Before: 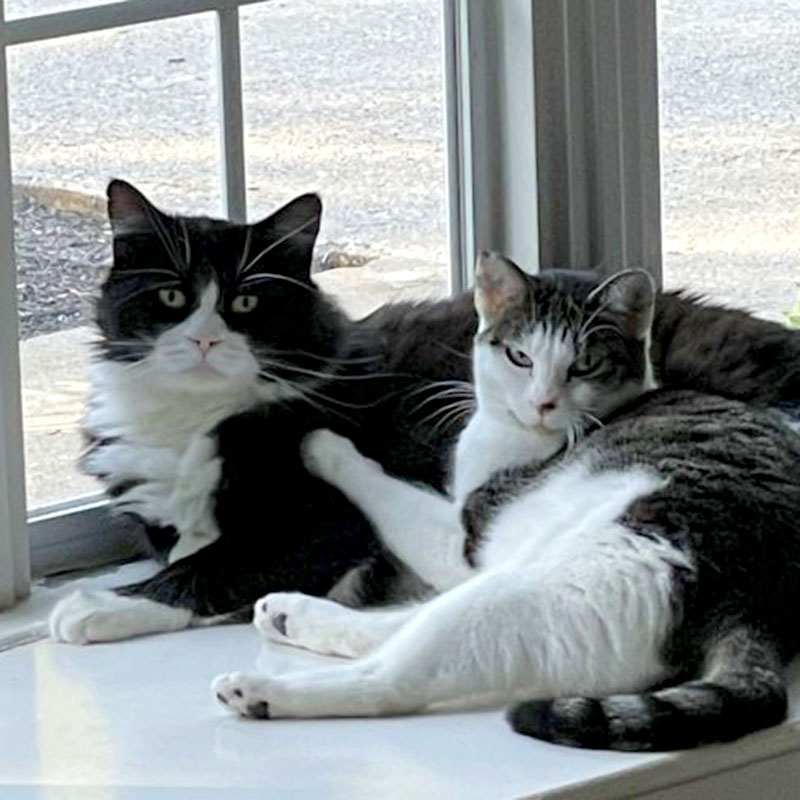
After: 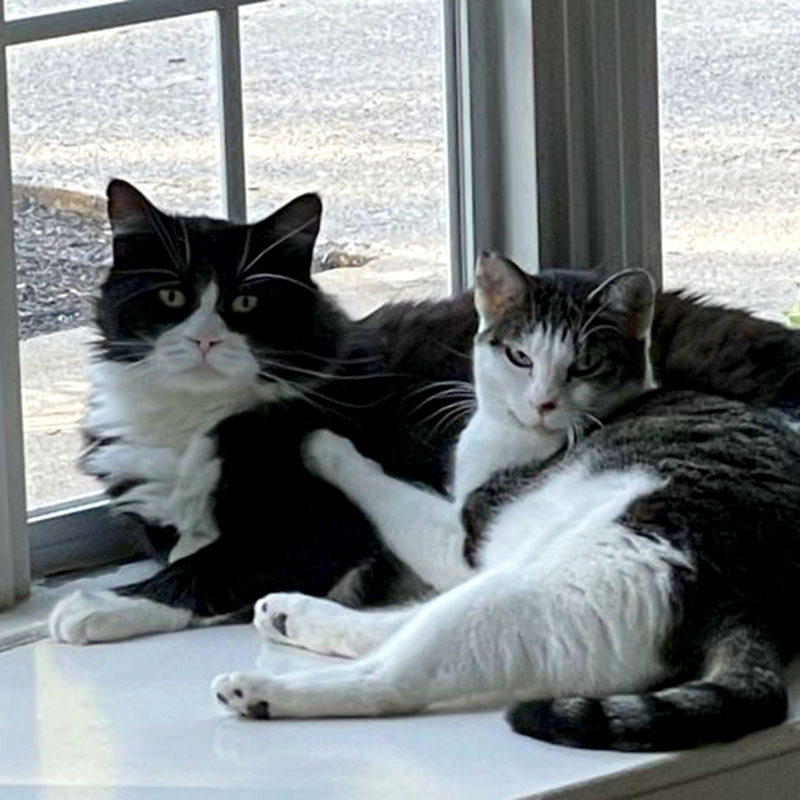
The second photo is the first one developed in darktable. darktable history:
contrast brightness saturation: contrast 0.07, brightness -0.133, saturation 0.048
